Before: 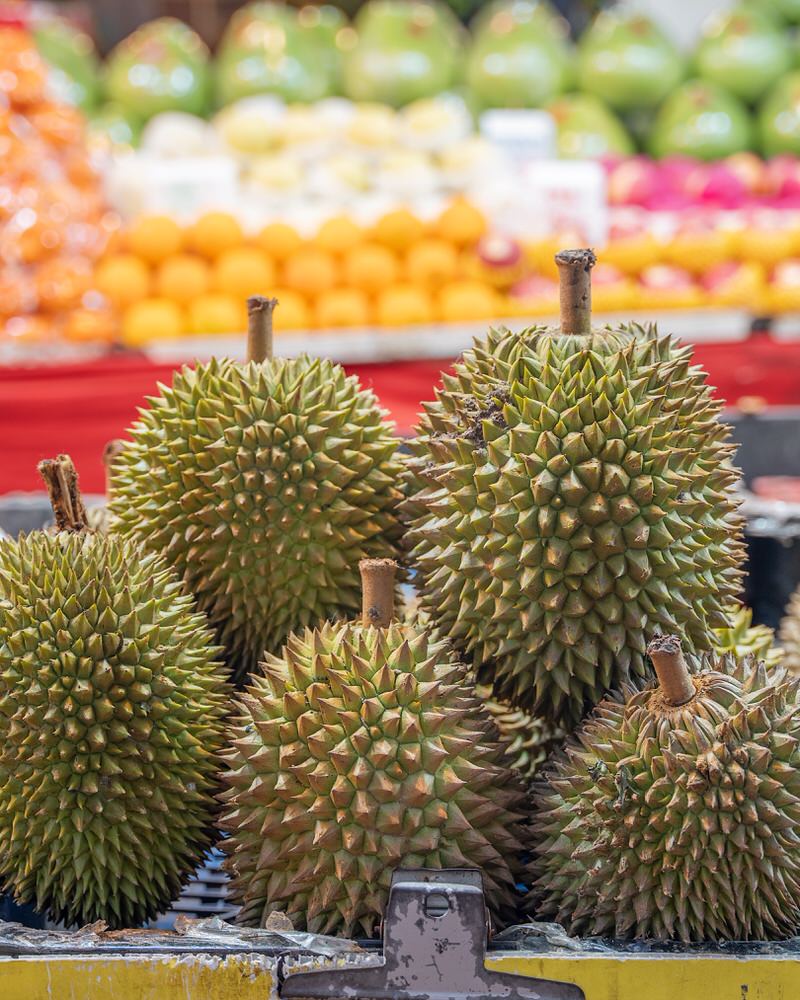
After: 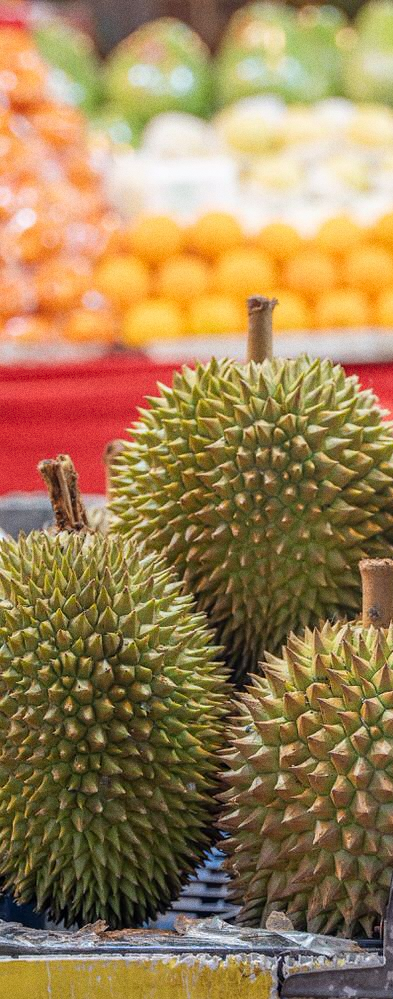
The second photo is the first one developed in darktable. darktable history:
grain: coarseness 0.09 ISO
crop and rotate: left 0%, top 0%, right 50.845%
